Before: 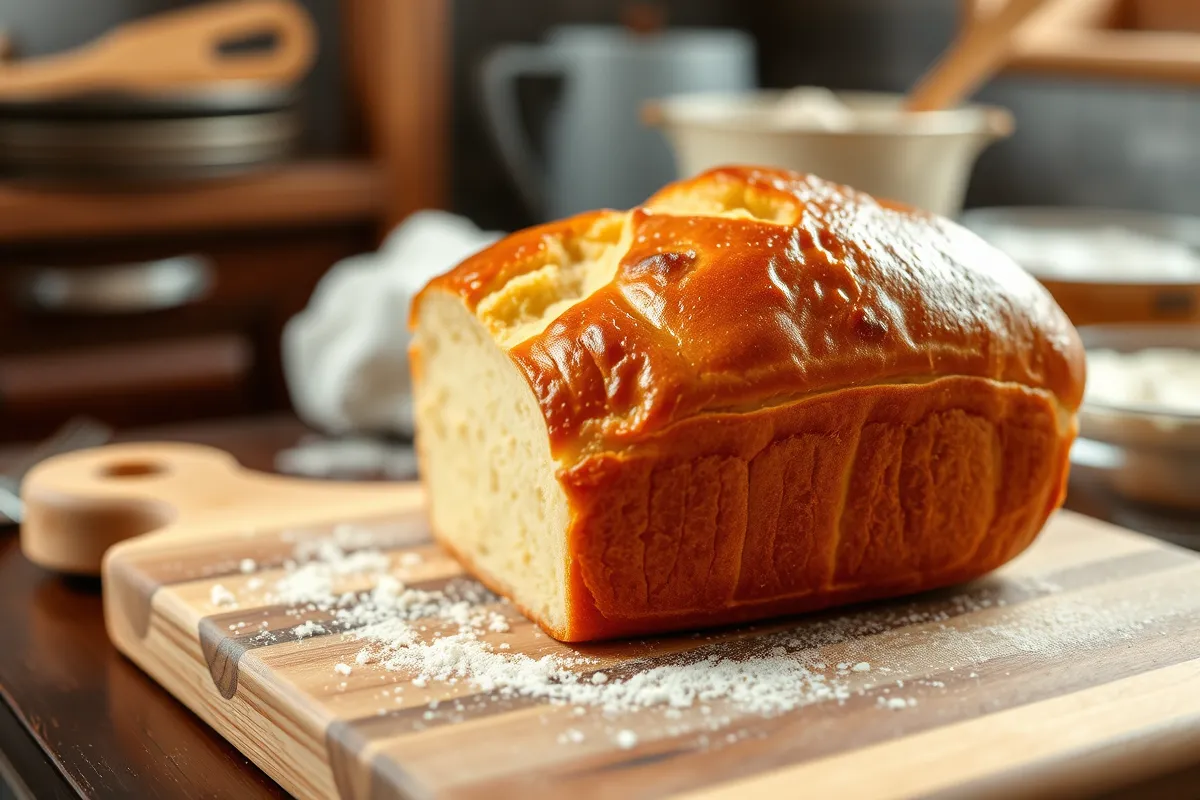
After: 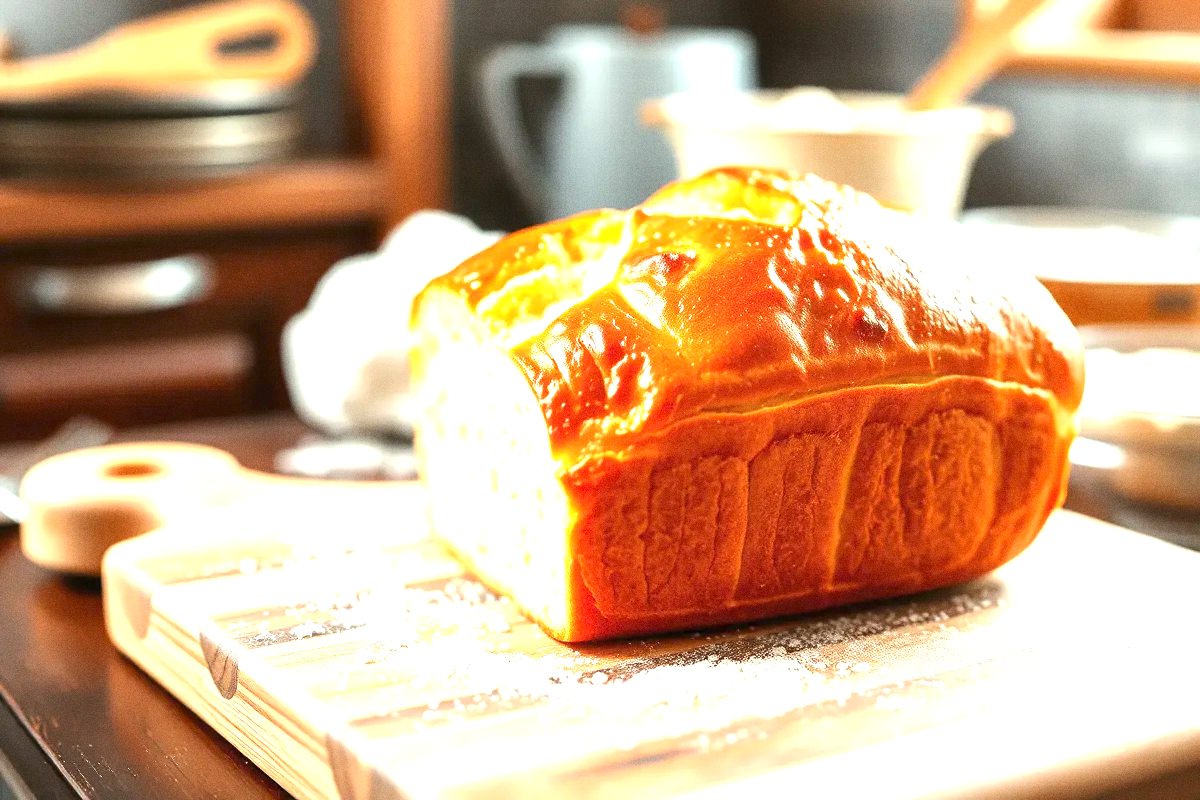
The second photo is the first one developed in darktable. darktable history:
exposure: black level correction 0, exposure 1.741 EV, compensate exposure bias true, compensate highlight preservation false
grain: coarseness 0.47 ISO
